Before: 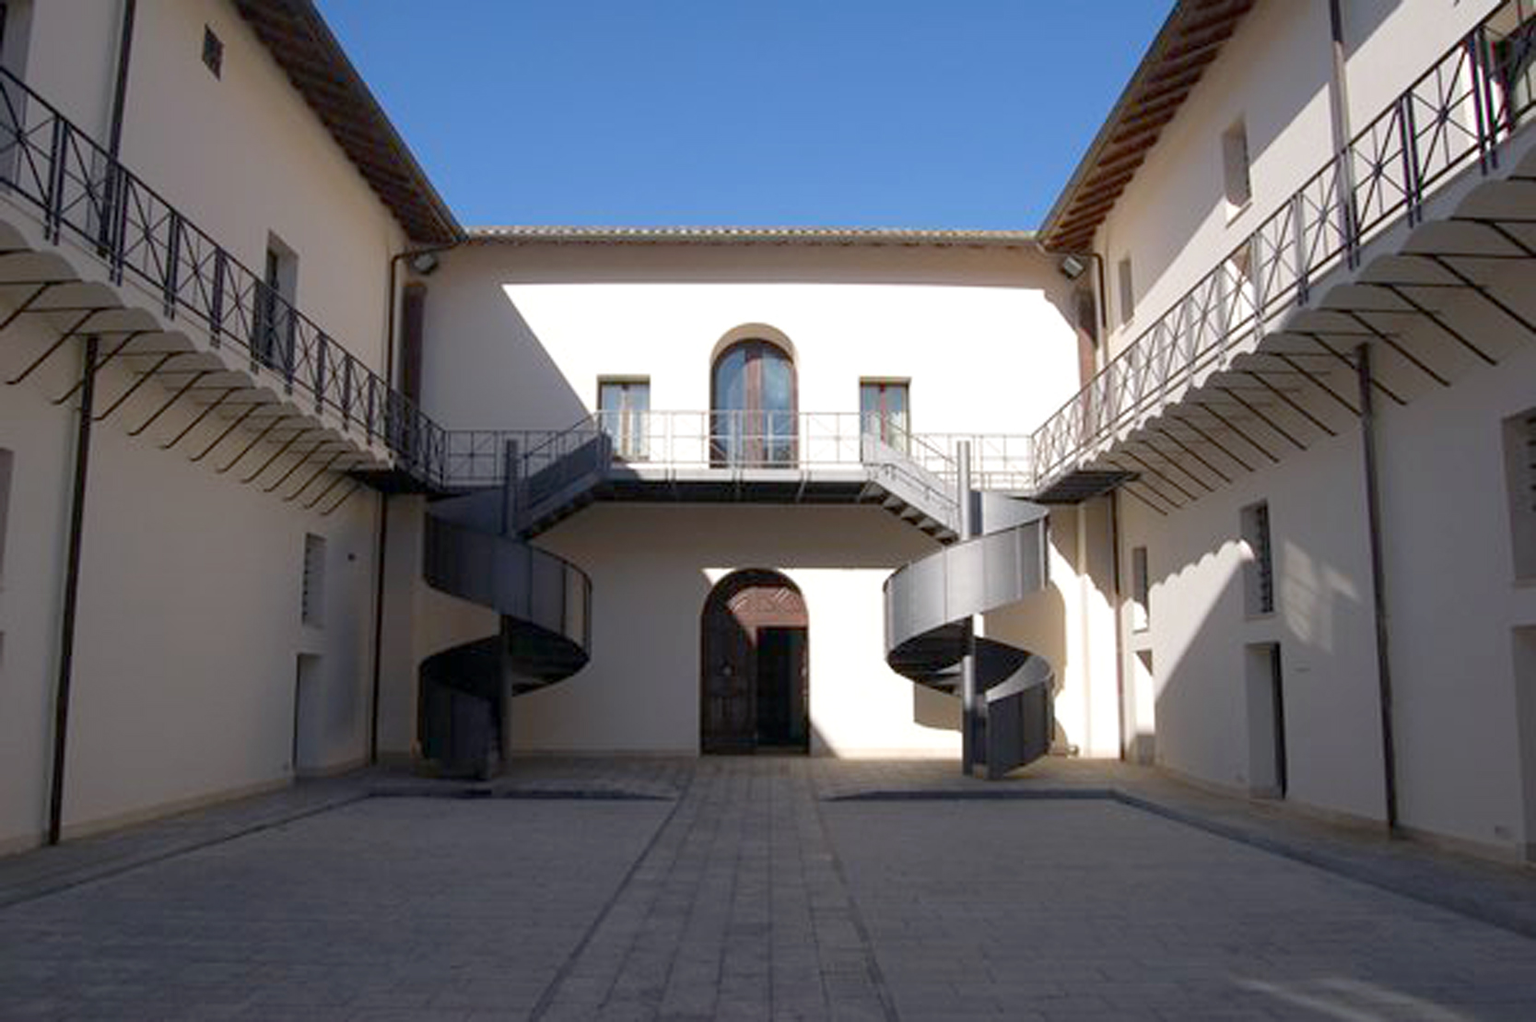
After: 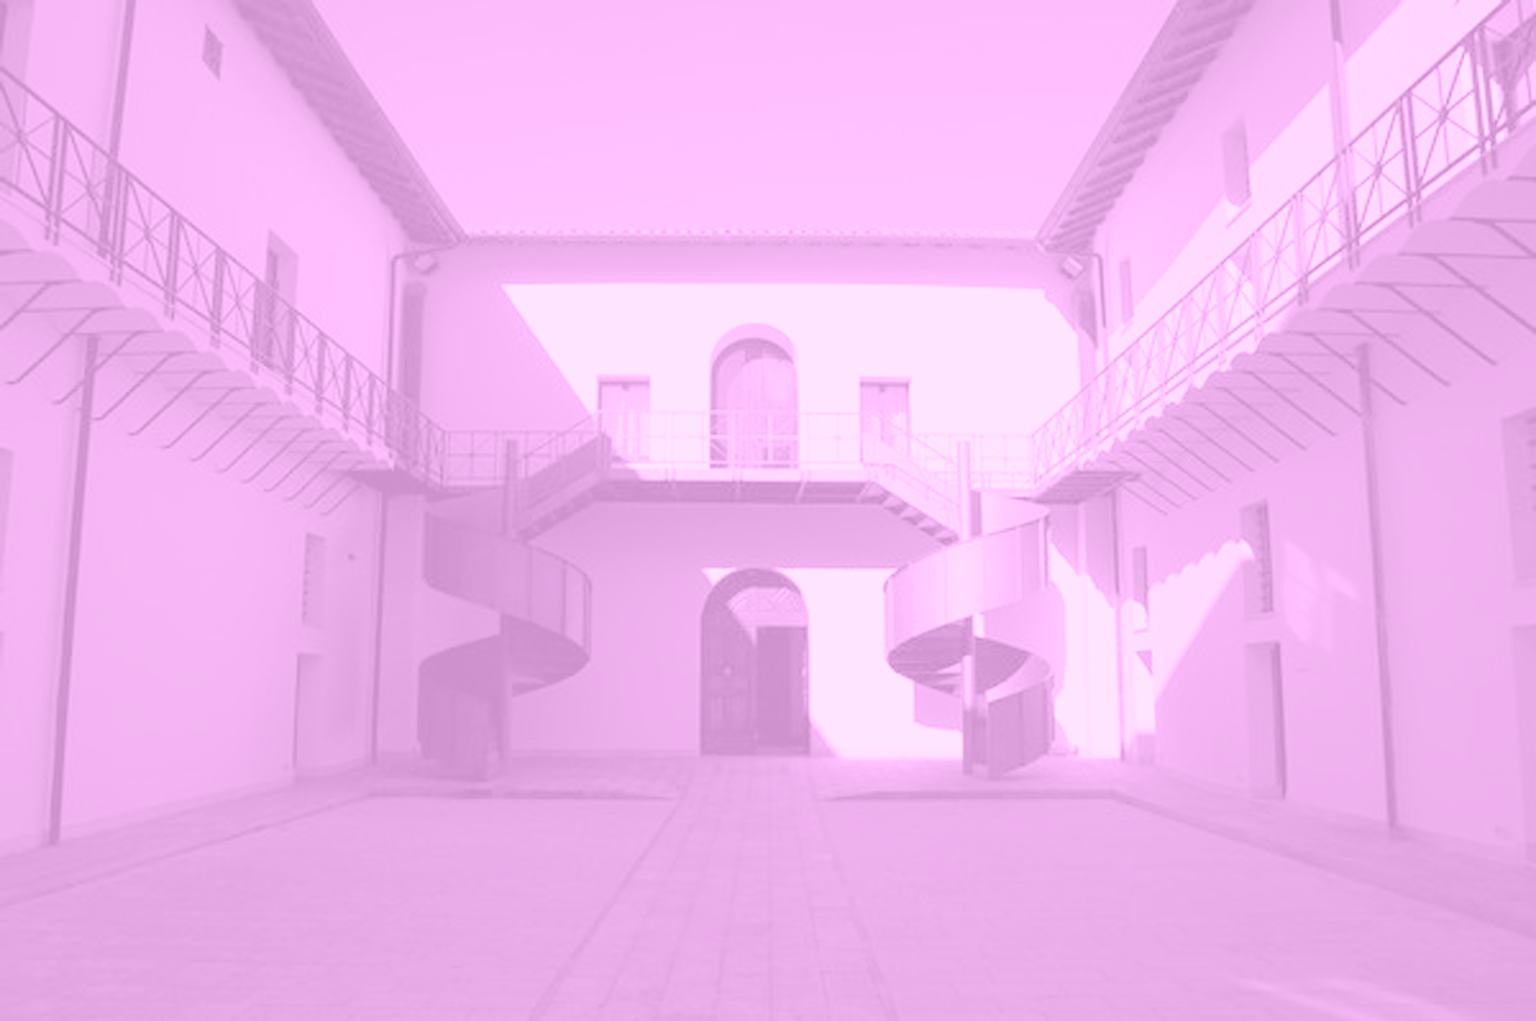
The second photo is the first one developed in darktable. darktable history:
colorize: hue 331.2°, saturation 69%, source mix 30.28%, lightness 69.02%, version 1
color correction: highlights b* 3
